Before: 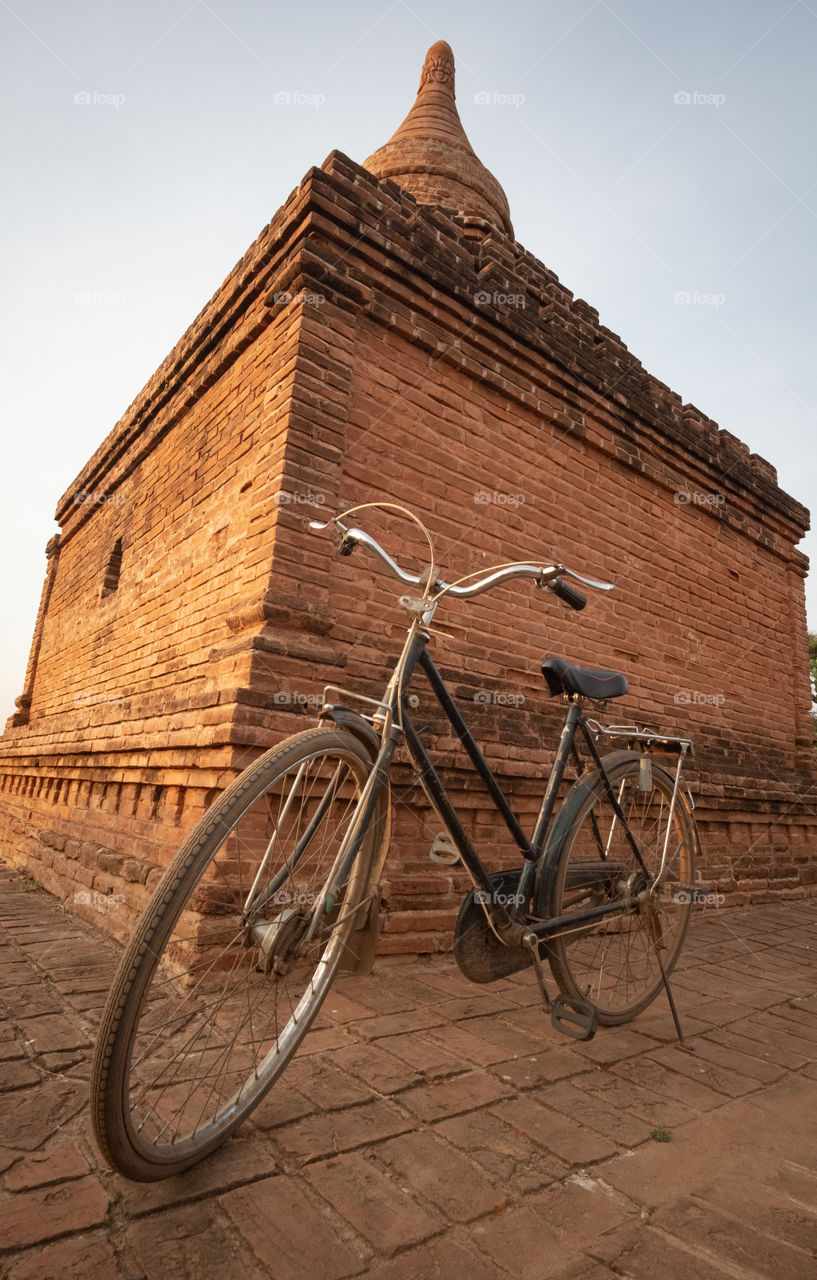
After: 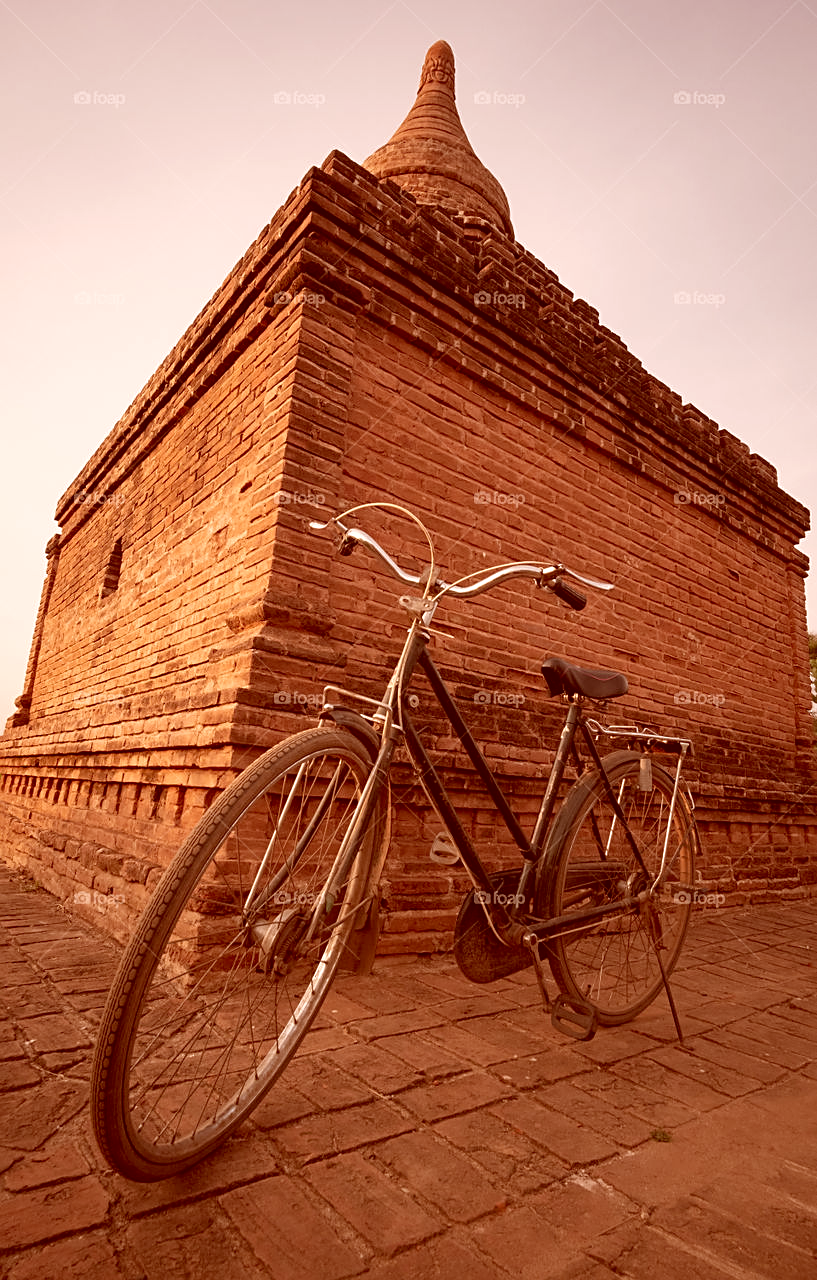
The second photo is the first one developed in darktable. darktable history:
sharpen: on, module defaults
color correction: highlights a* 9.18, highlights b* 8.78, shadows a* 39.23, shadows b* 39.86, saturation 0.783
